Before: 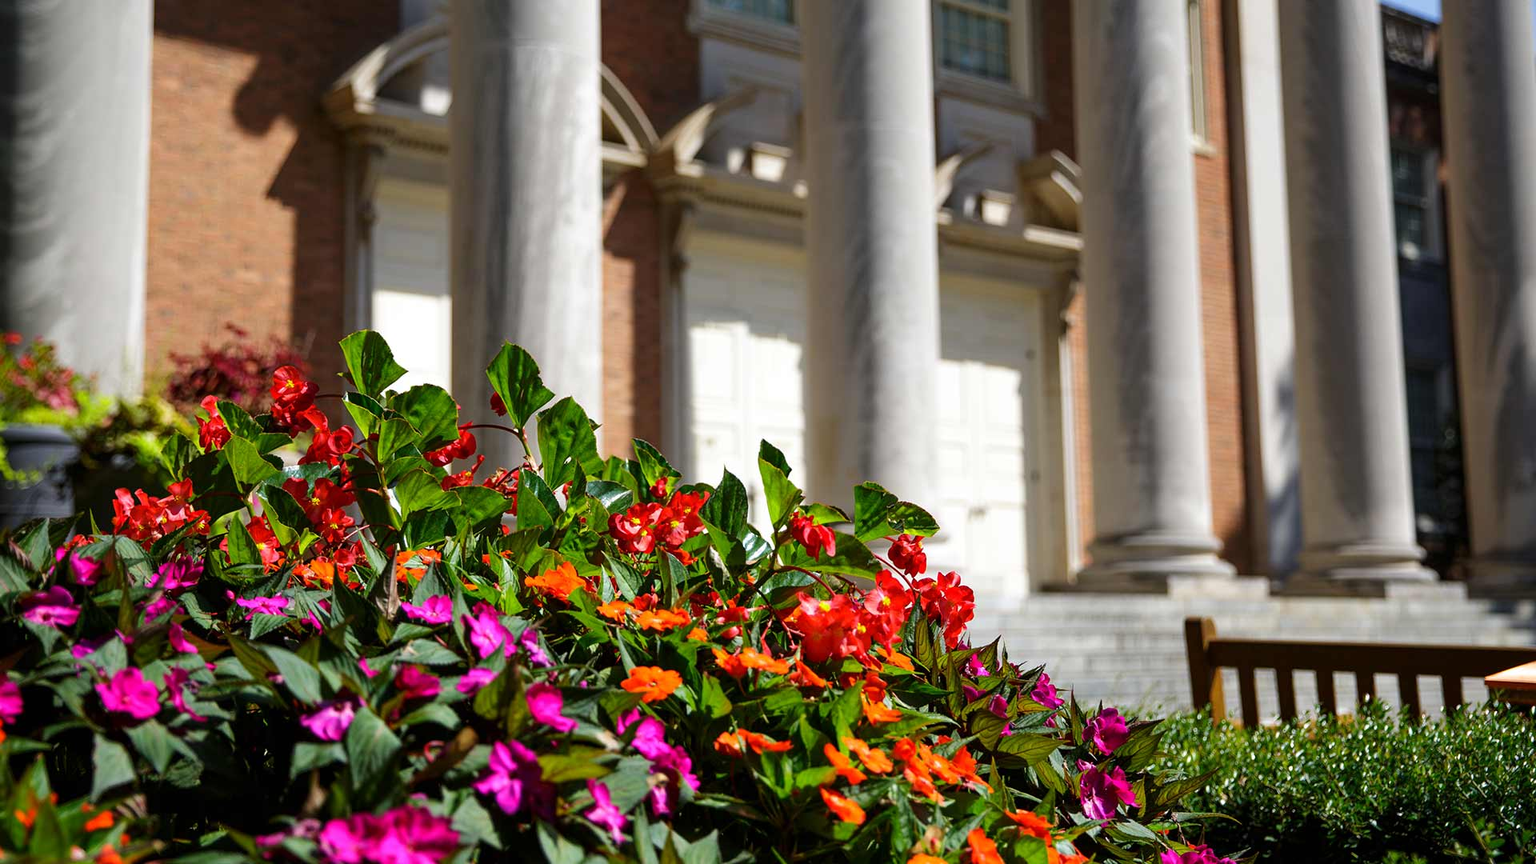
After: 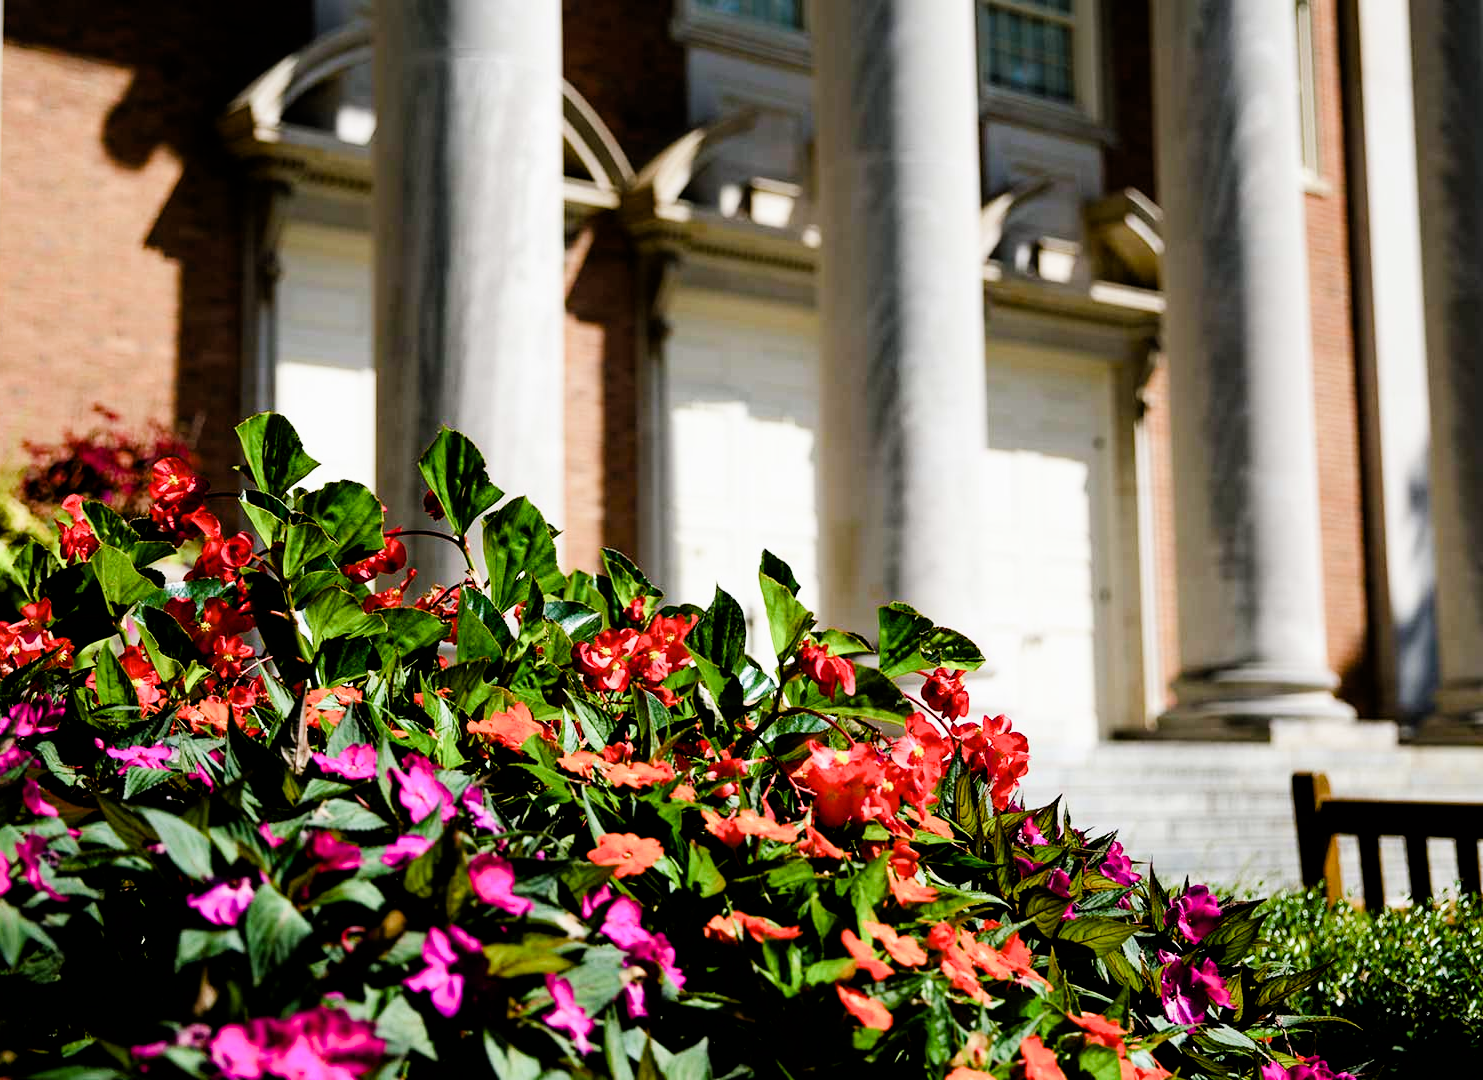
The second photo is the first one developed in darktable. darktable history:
color balance rgb: shadows lift › chroma 2%, shadows lift › hue 135.49°, perceptual saturation grading › global saturation 20%, perceptual saturation grading › highlights -50.559%, perceptual saturation grading › shadows 30.455%, perceptual brilliance grading › highlights 8.252%, perceptual brilliance grading › mid-tones 4.184%, perceptual brilliance grading › shadows 2.206%, global vibrance 20%
filmic rgb: black relative exposure -5.07 EV, white relative exposure 3.98 EV, hardness 2.88, contrast 1.098
tone equalizer: -8 EV -0.79 EV, -7 EV -0.726 EV, -6 EV -0.637 EV, -5 EV -0.394 EV, -3 EV 0.382 EV, -2 EV 0.6 EV, -1 EV 0.676 EV, +0 EV 0.724 EV, edges refinement/feathering 500, mask exposure compensation -1.57 EV, preserve details guided filter
crop: left 9.859%, right 12.864%
